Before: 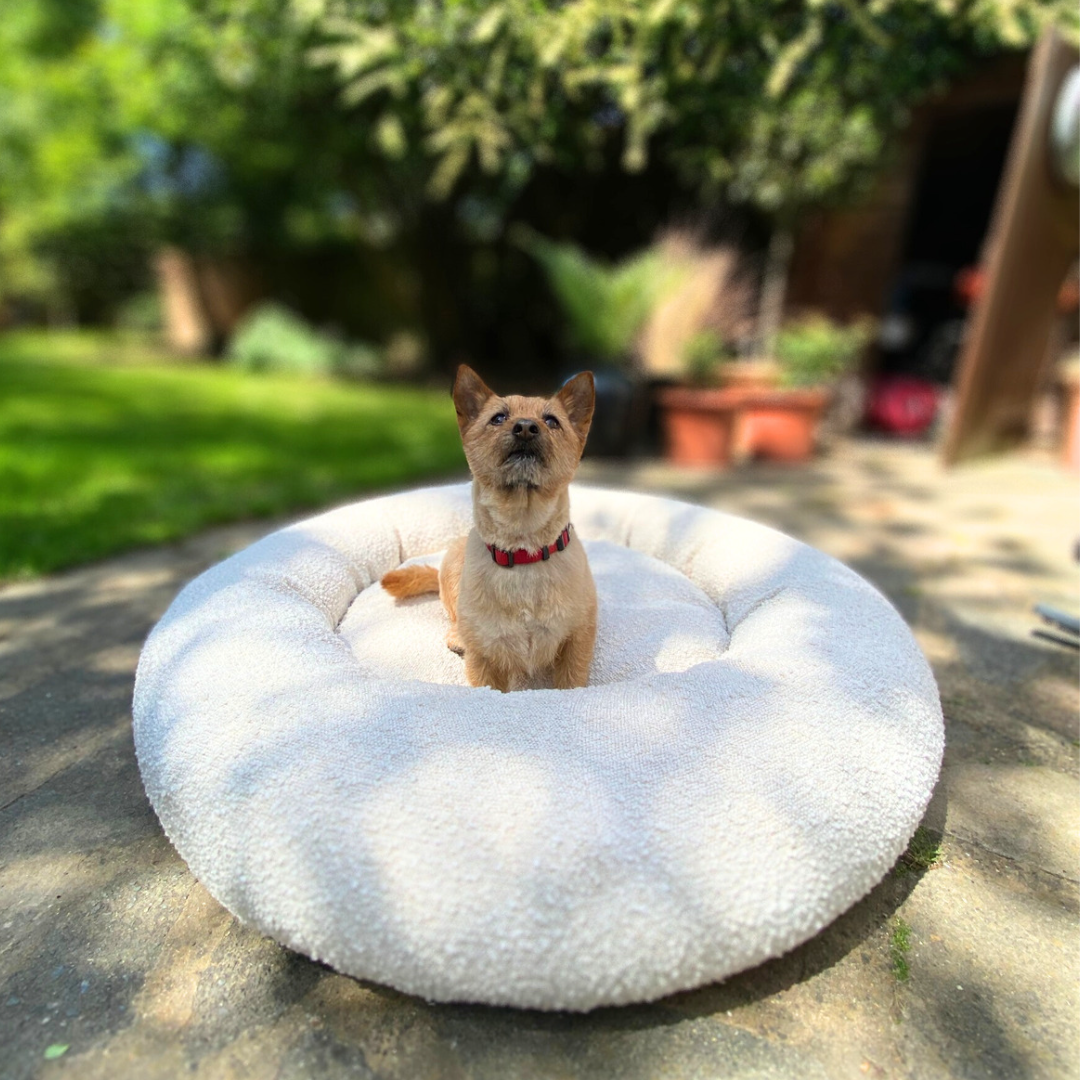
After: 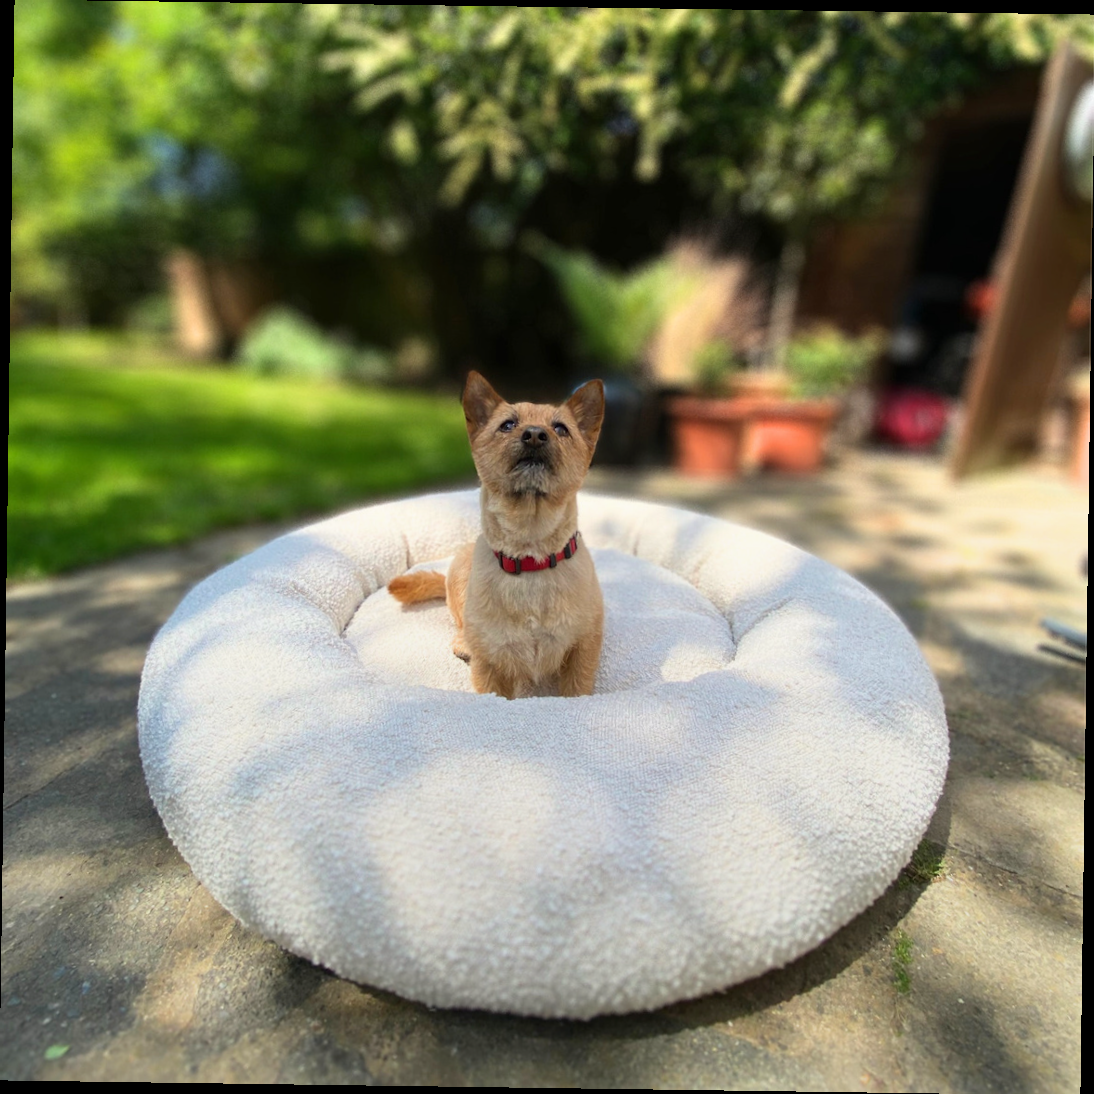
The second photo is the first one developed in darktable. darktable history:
rotate and perspective: rotation 0.8°, automatic cropping off
graduated density: rotation -180°, offset 27.42
color calibration: x 0.342, y 0.356, temperature 5122 K
